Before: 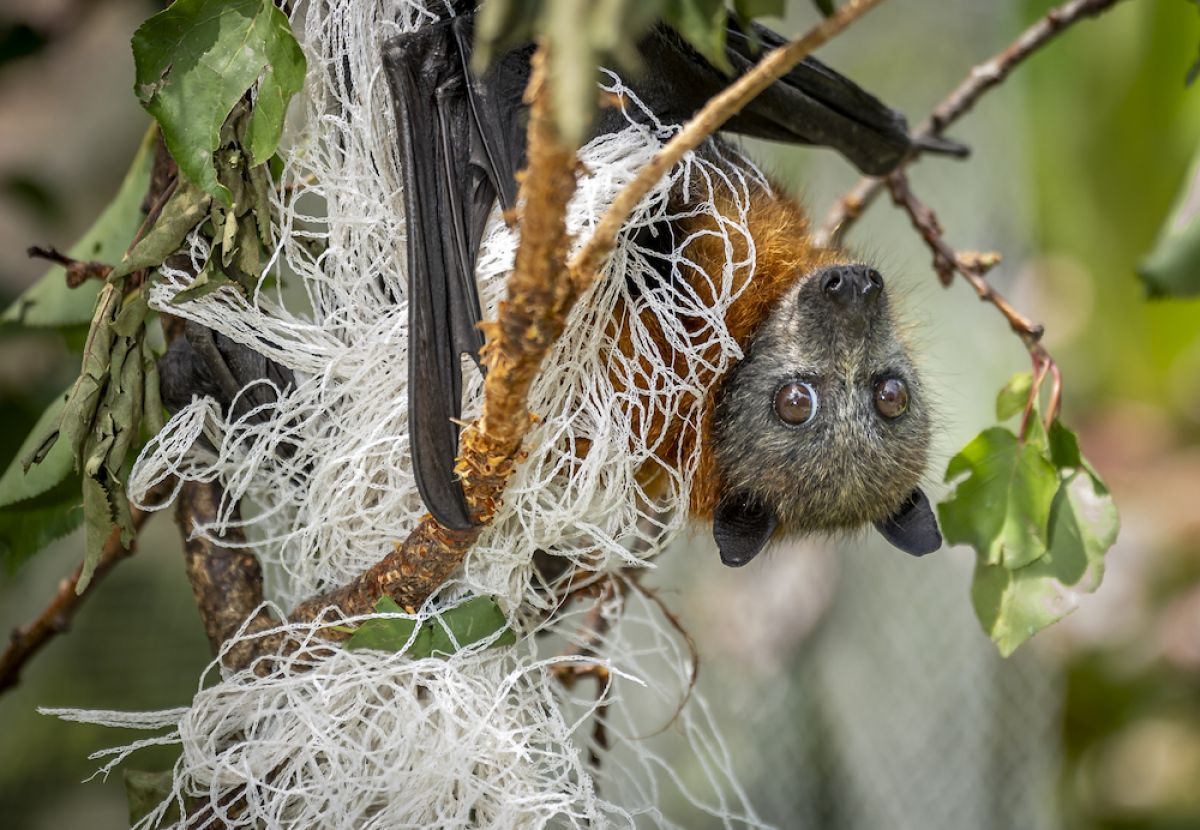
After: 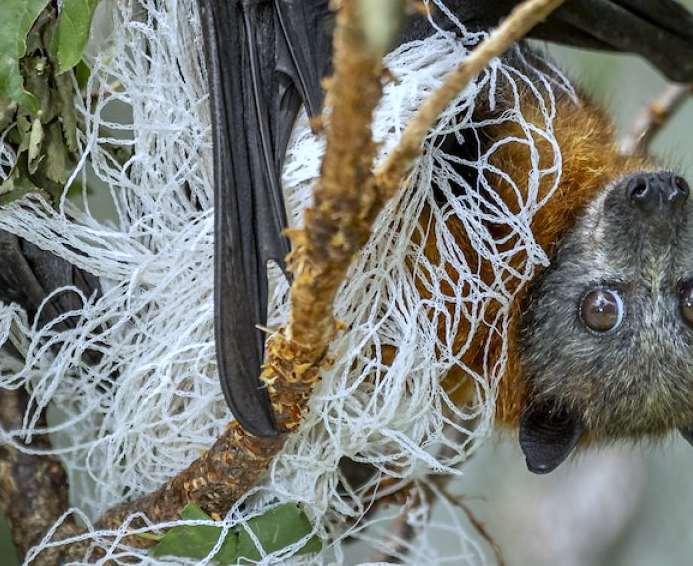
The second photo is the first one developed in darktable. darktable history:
crop: left 16.202%, top 11.208%, right 26.045%, bottom 20.557%
white balance: red 0.924, blue 1.095
